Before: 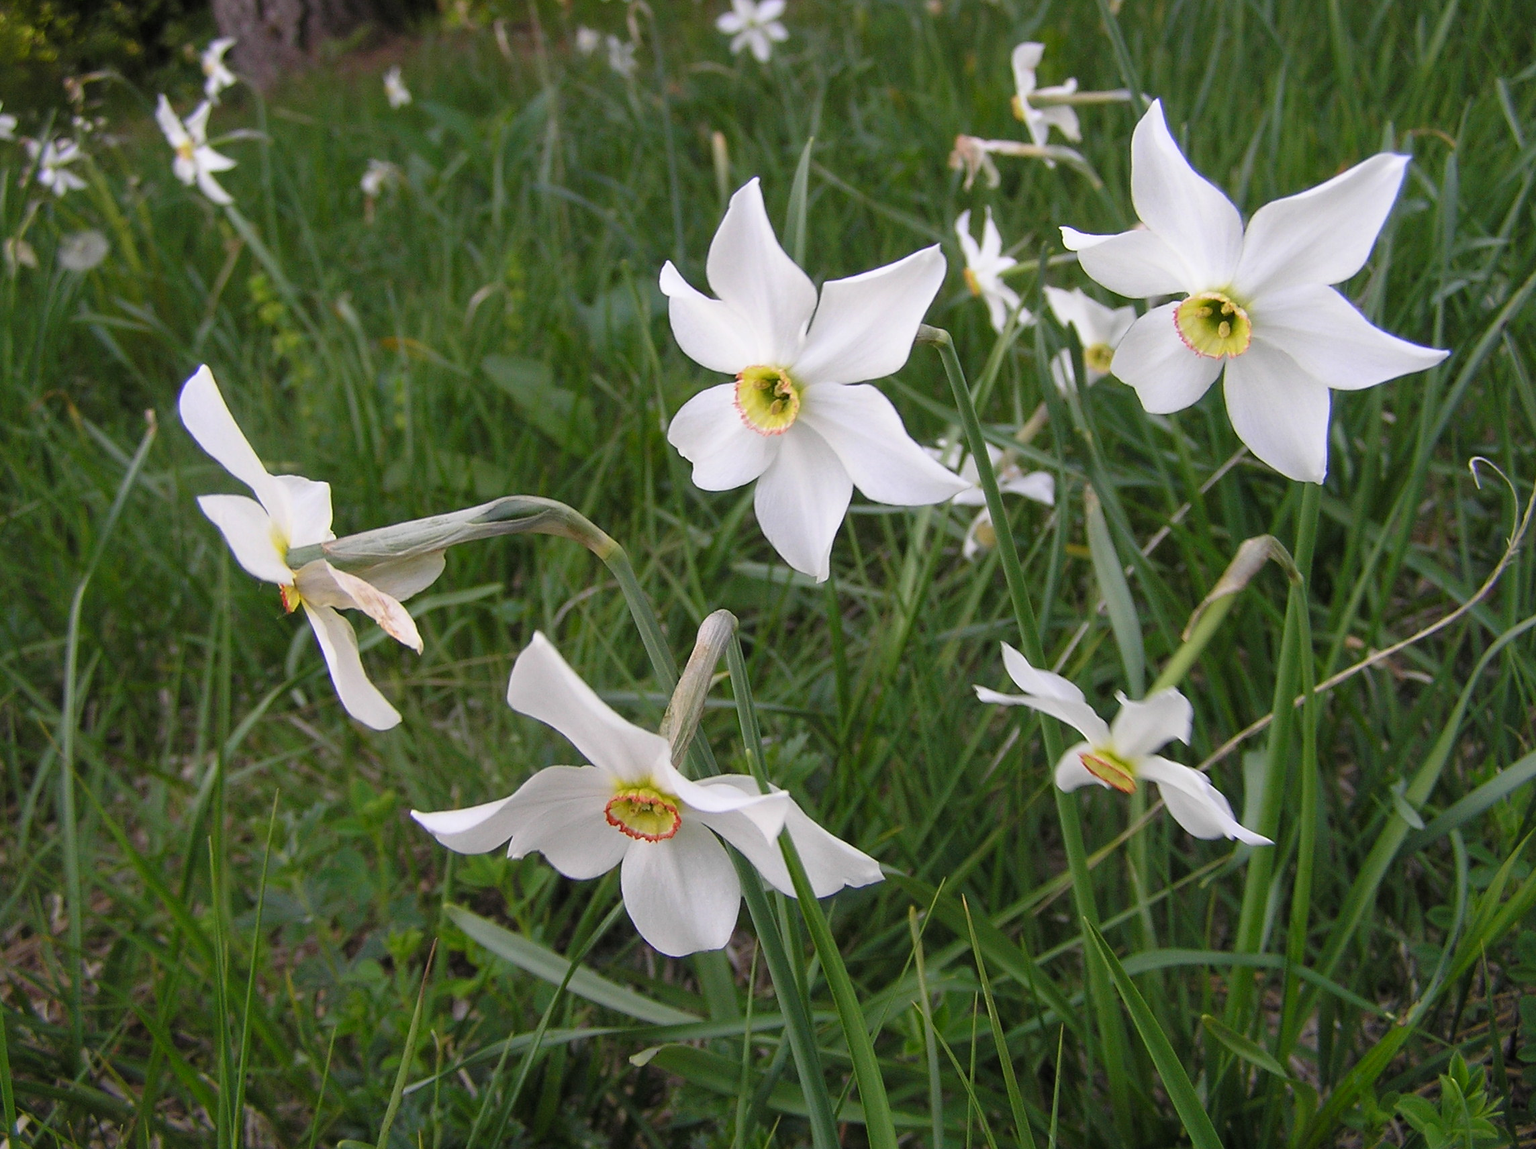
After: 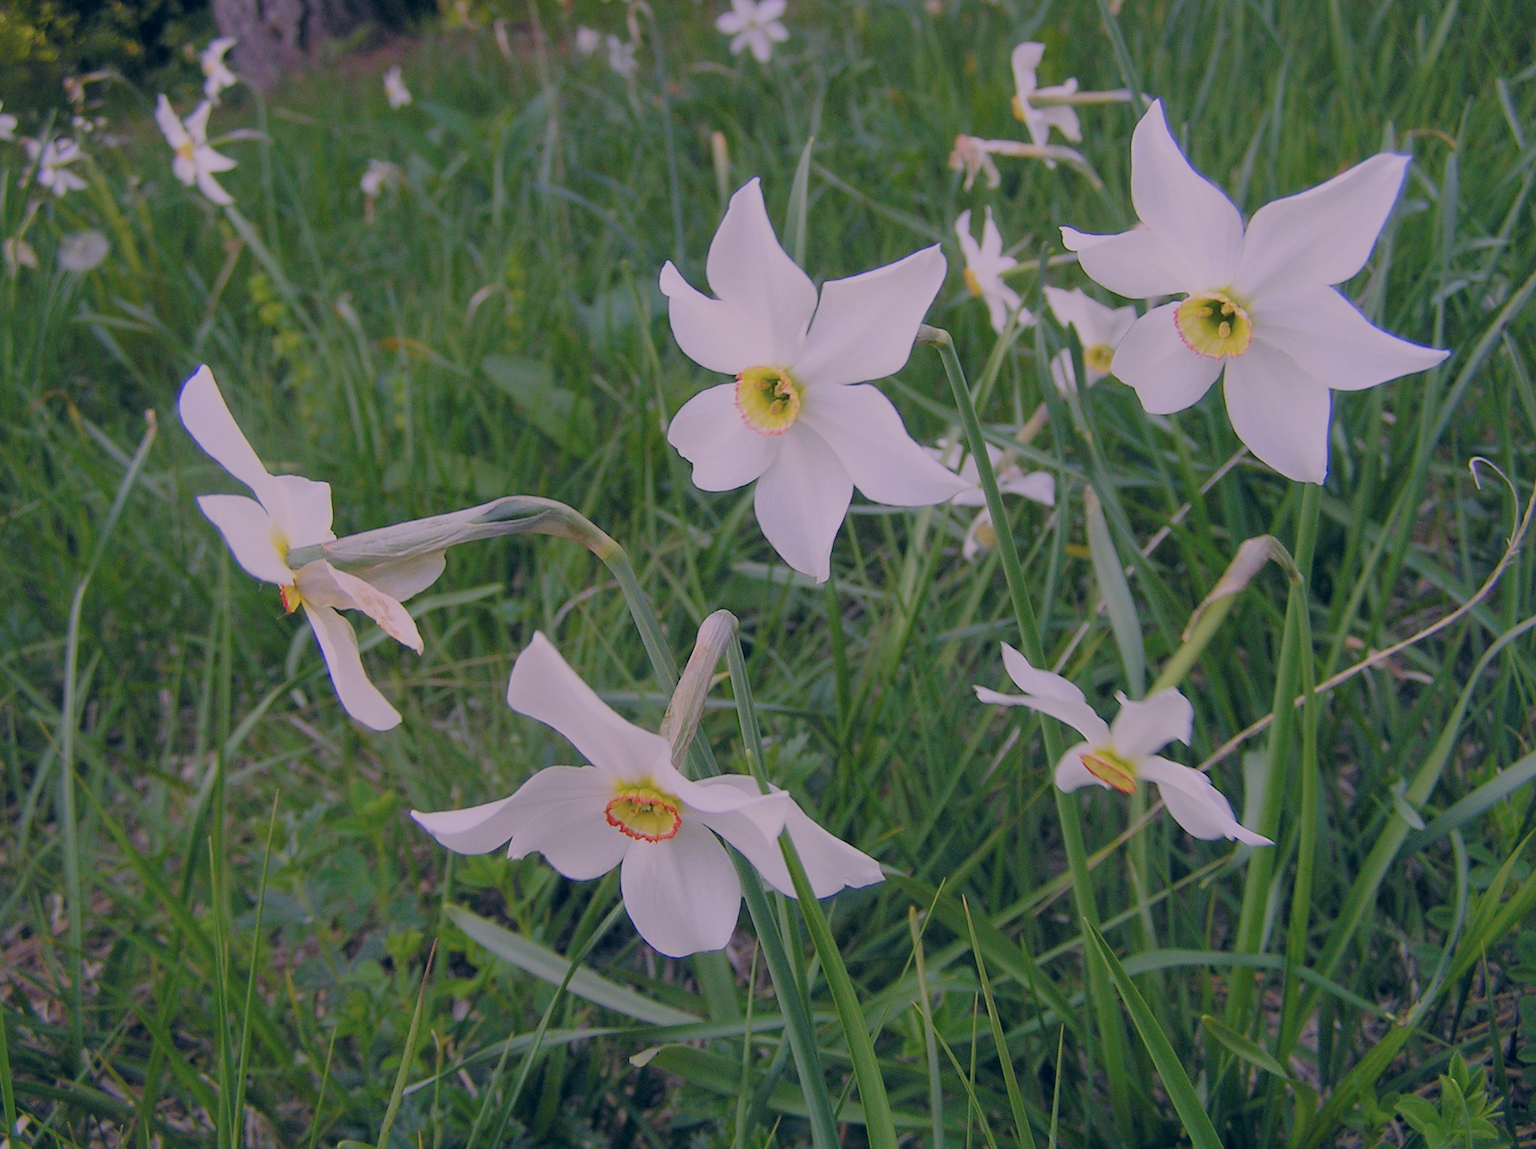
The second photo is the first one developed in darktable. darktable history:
color correction: highlights a* 14.32, highlights b* 6.14, shadows a* -5.16, shadows b* -15.45, saturation 0.871
color balance rgb: perceptual saturation grading › global saturation 16.279%, contrast -29.49%
filmic rgb: black relative exposure -7.65 EV, white relative exposure 4.56 EV, threshold 3 EV, hardness 3.61, enable highlight reconstruction true
color calibration: illuminant as shot in camera, x 0.358, y 0.373, temperature 4628.91 K
